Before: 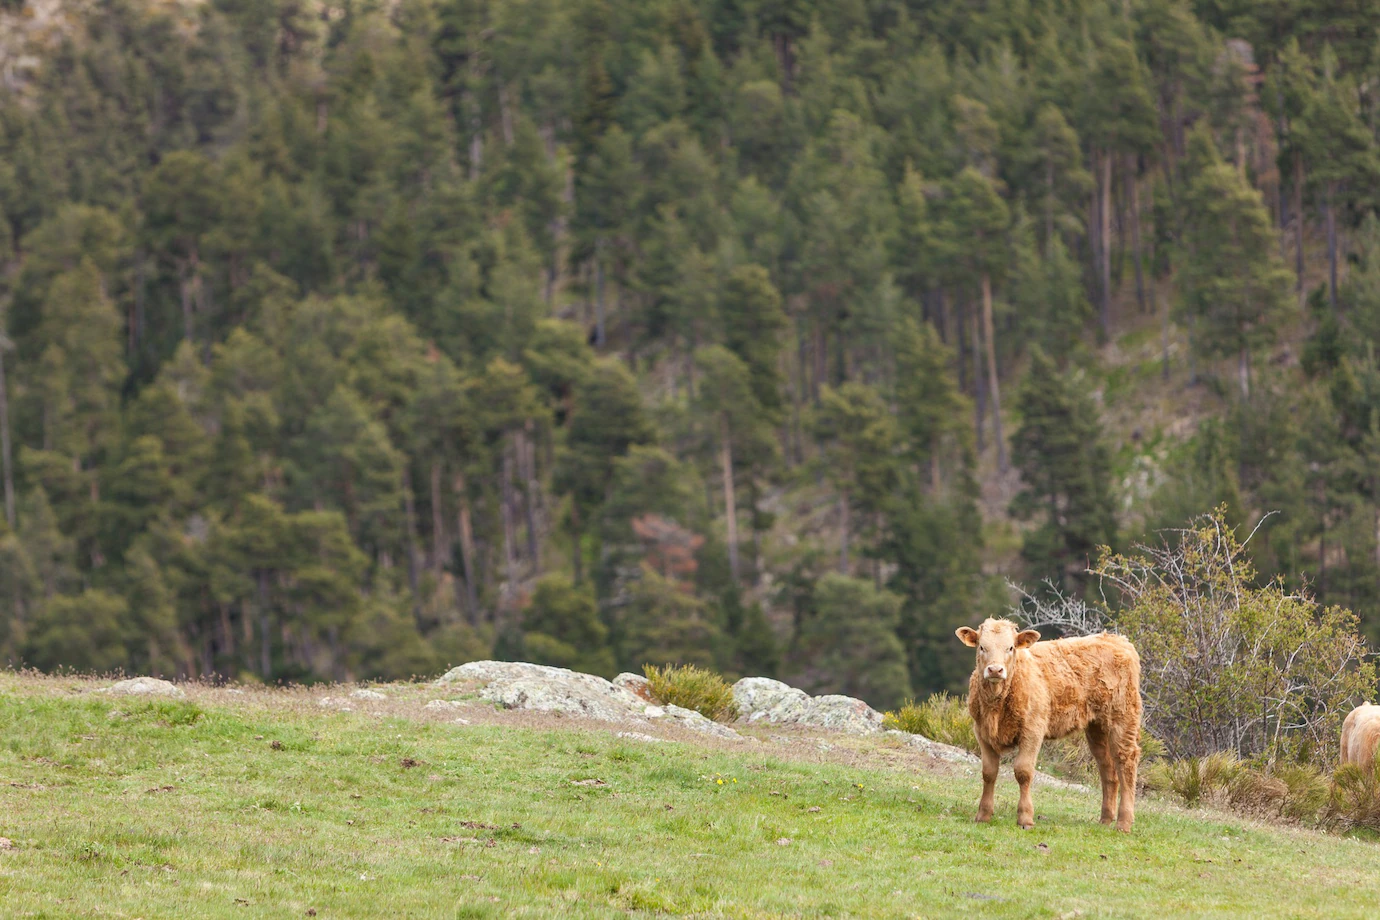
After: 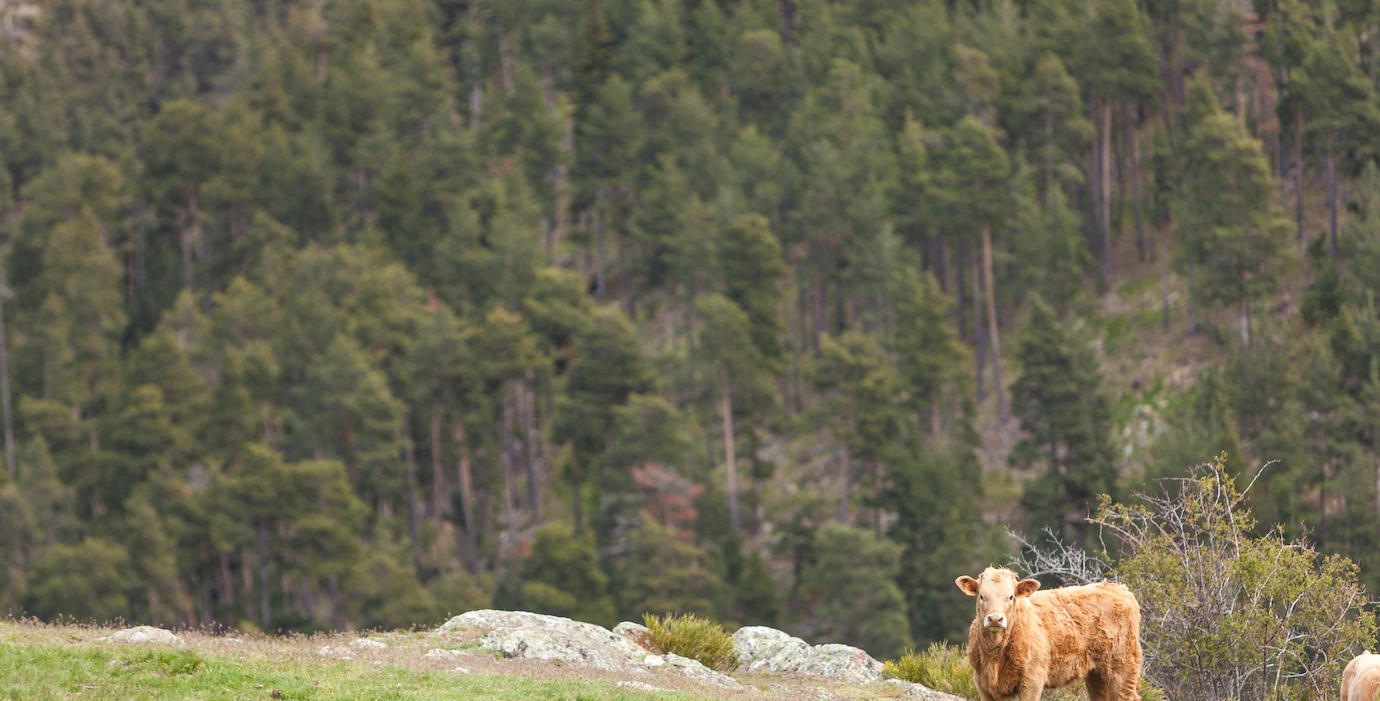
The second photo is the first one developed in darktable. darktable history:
exposure: black level correction -0.005, exposure 0.056 EV, compensate highlight preservation false
crop: top 5.608%, bottom 18.179%
tone equalizer: on, module defaults
